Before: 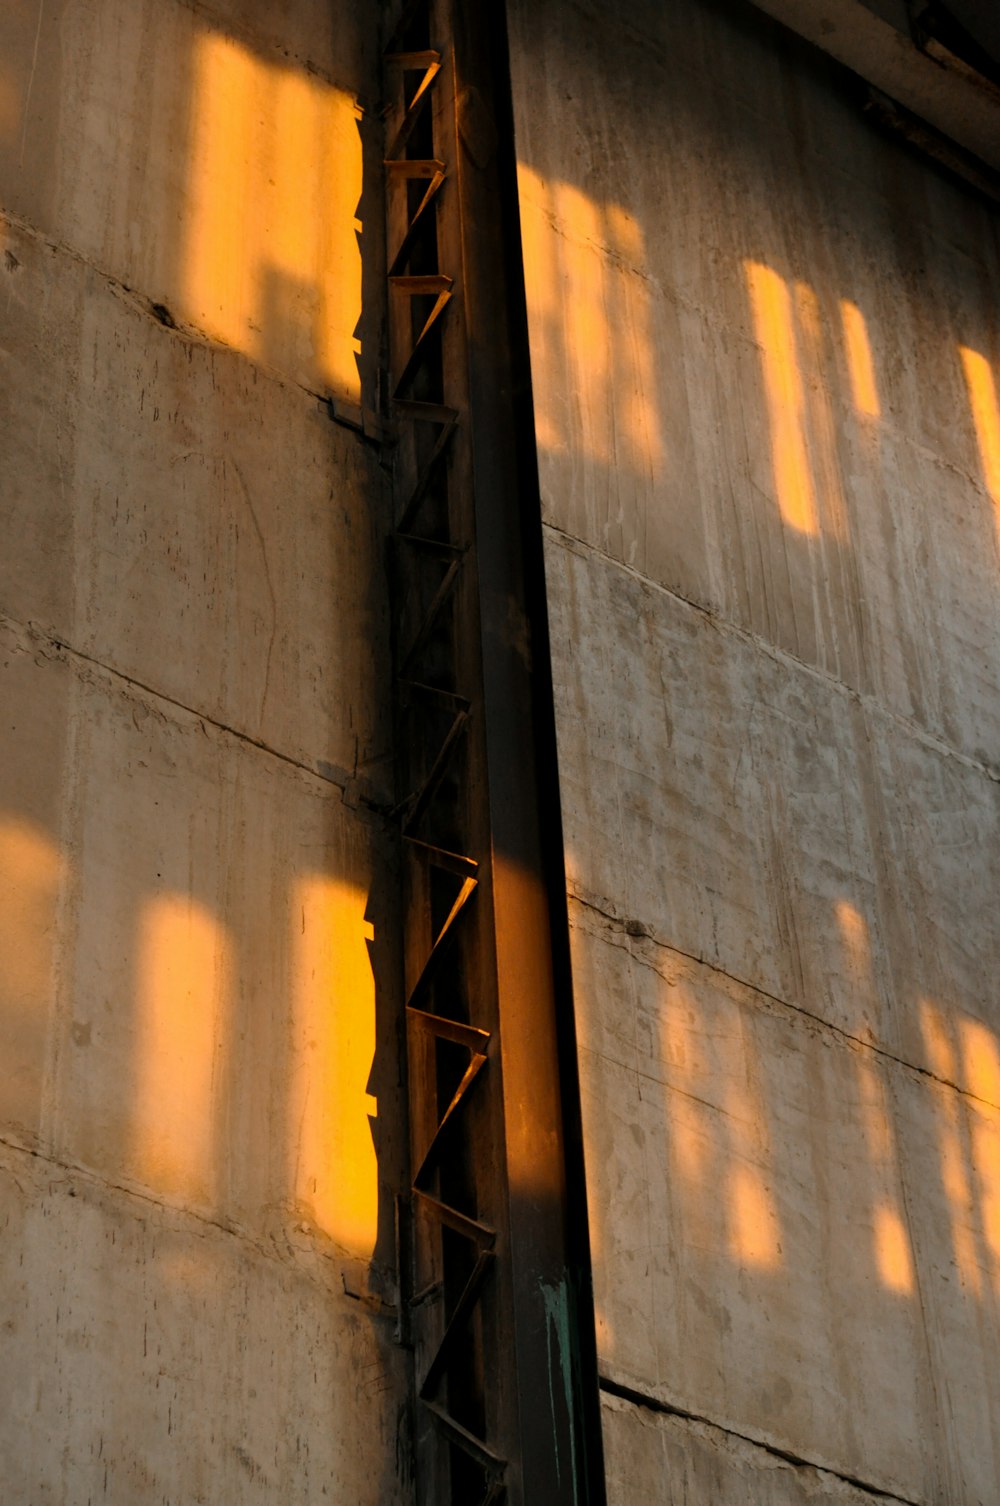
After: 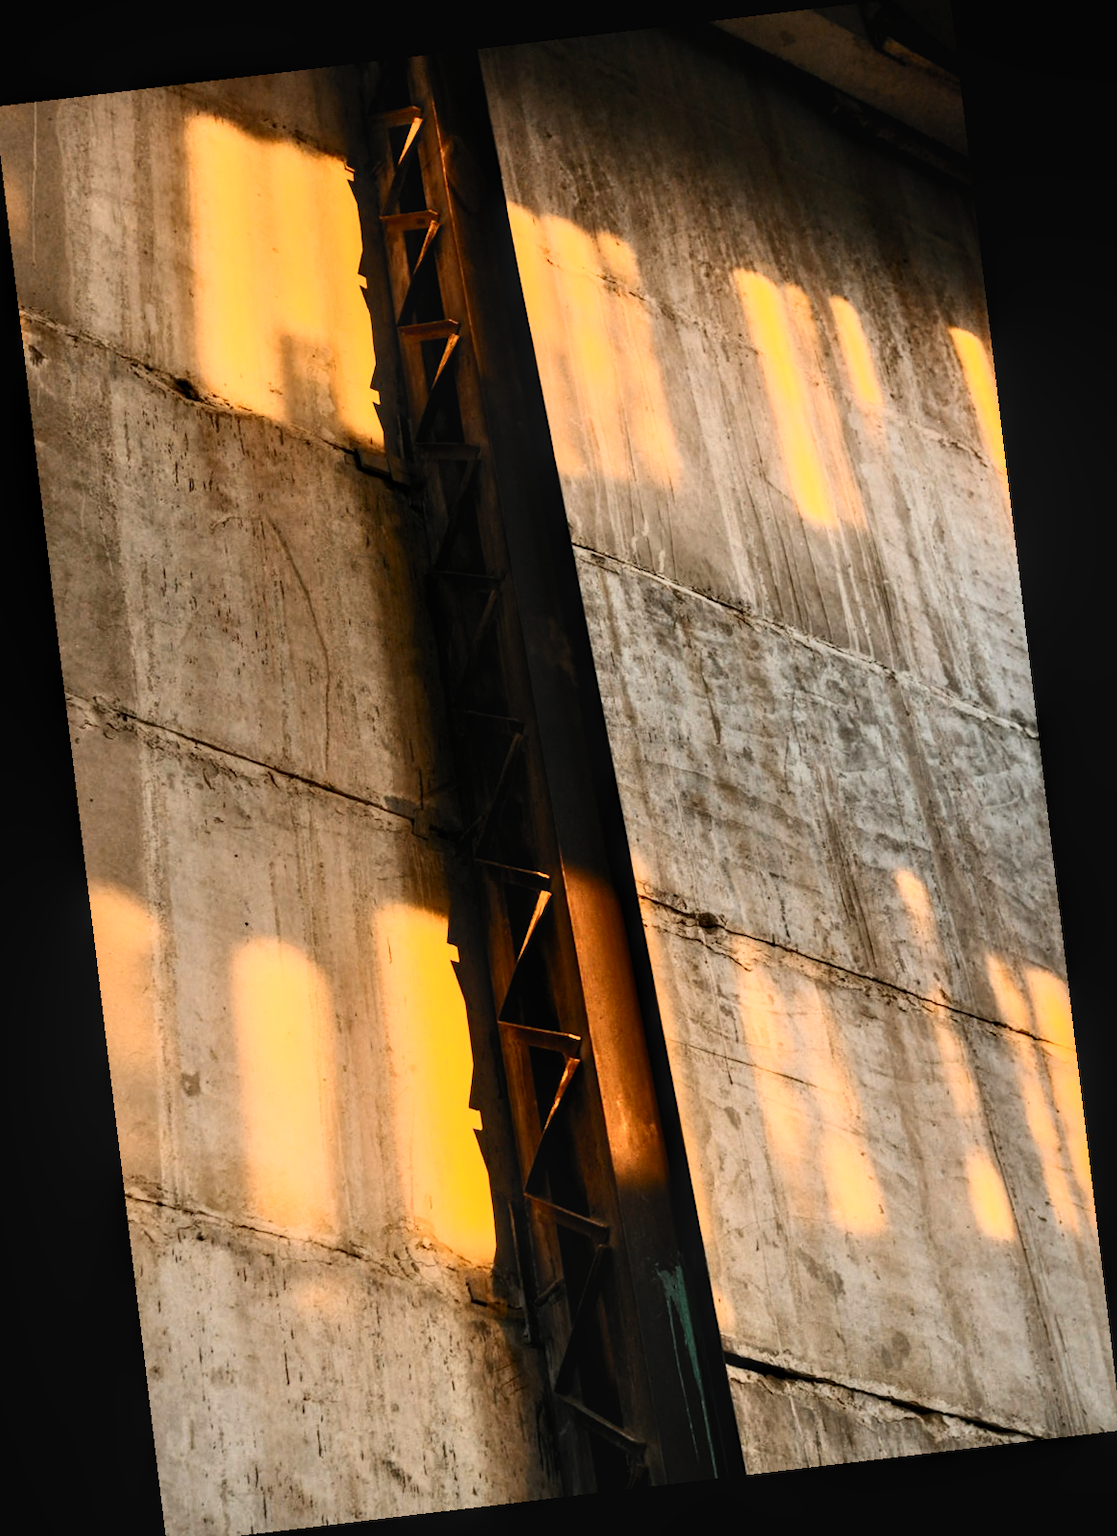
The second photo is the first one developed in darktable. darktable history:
rotate and perspective: rotation -6.83°, automatic cropping off
crop: left 0.434%, top 0.485%, right 0.244%, bottom 0.386%
exposure: exposure 0.207 EV, compensate highlight preservation false
contrast brightness saturation: contrast 0.62, brightness 0.34, saturation 0.14
local contrast: on, module defaults
filmic rgb: white relative exposure 3.9 EV, hardness 4.26
